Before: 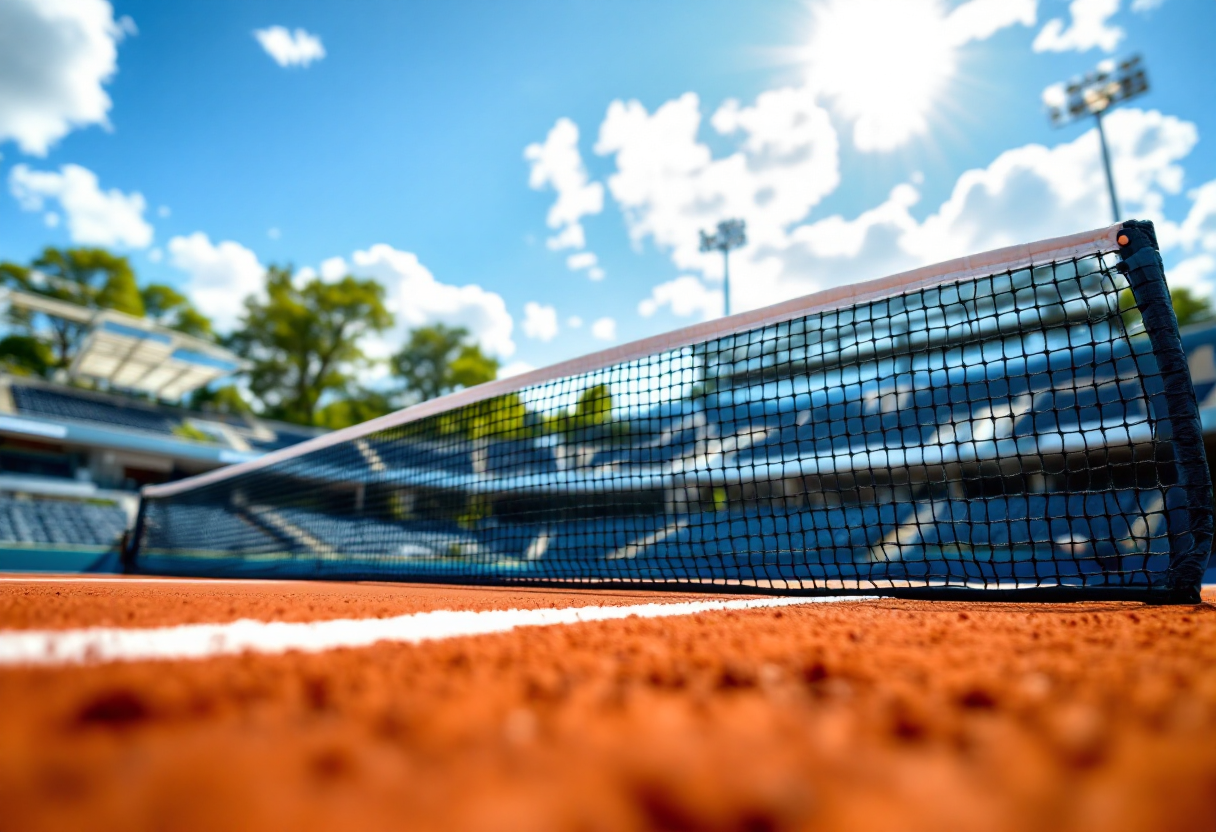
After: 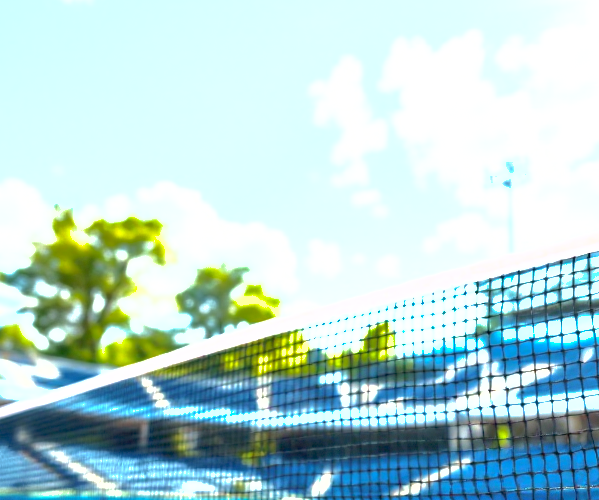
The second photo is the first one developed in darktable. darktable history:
exposure: exposure 2.003 EV, compensate highlight preservation false
crop: left 17.835%, top 7.675%, right 32.881%, bottom 32.213%
shadows and highlights: on, module defaults
